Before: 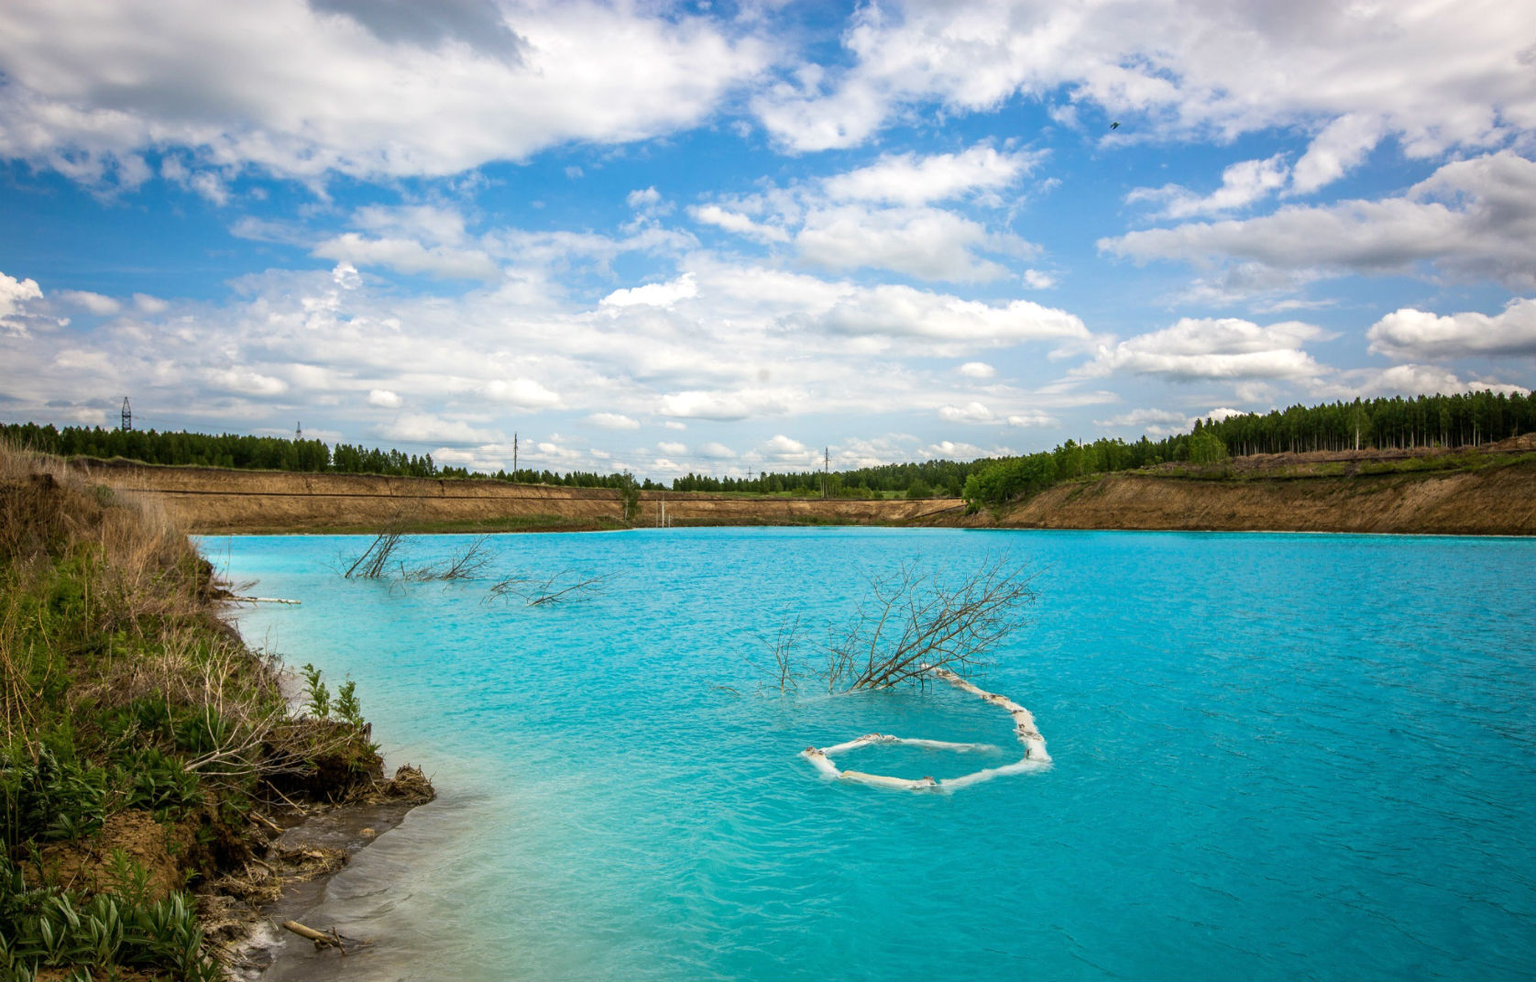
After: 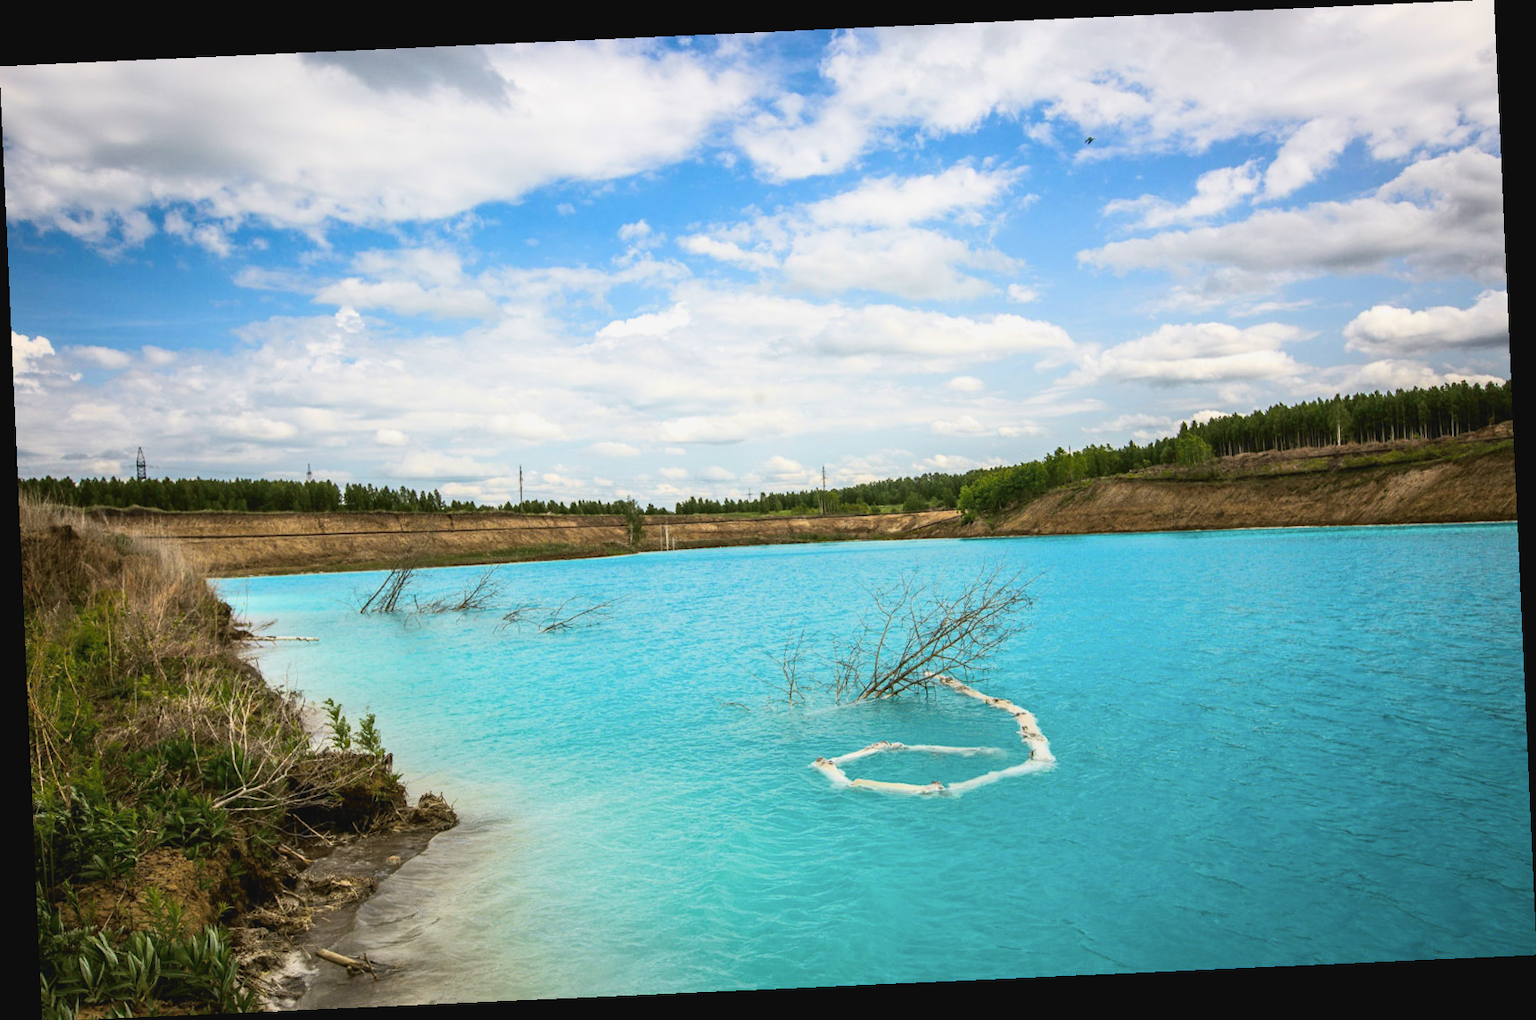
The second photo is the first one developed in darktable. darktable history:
rotate and perspective: rotation -2.56°, automatic cropping off
tone curve: curves: ch0 [(0, 0.038) (0.193, 0.212) (0.461, 0.502) (0.634, 0.709) (0.852, 0.89) (1, 0.967)]; ch1 [(0, 0) (0.35, 0.356) (0.45, 0.453) (0.504, 0.503) (0.532, 0.524) (0.558, 0.555) (0.735, 0.762) (1, 1)]; ch2 [(0, 0) (0.281, 0.266) (0.456, 0.469) (0.5, 0.5) (0.533, 0.545) (0.606, 0.598) (0.646, 0.654) (1, 1)], color space Lab, independent channels, preserve colors none
